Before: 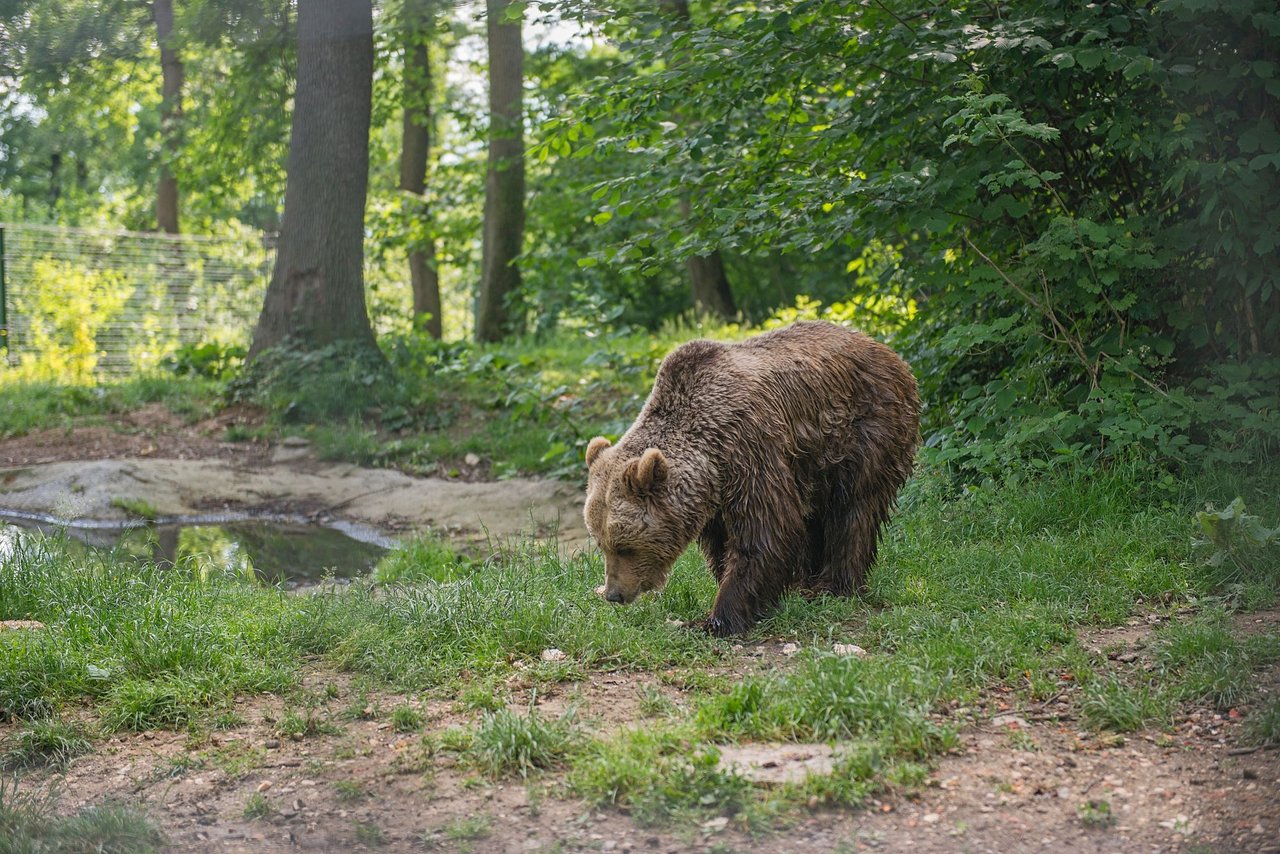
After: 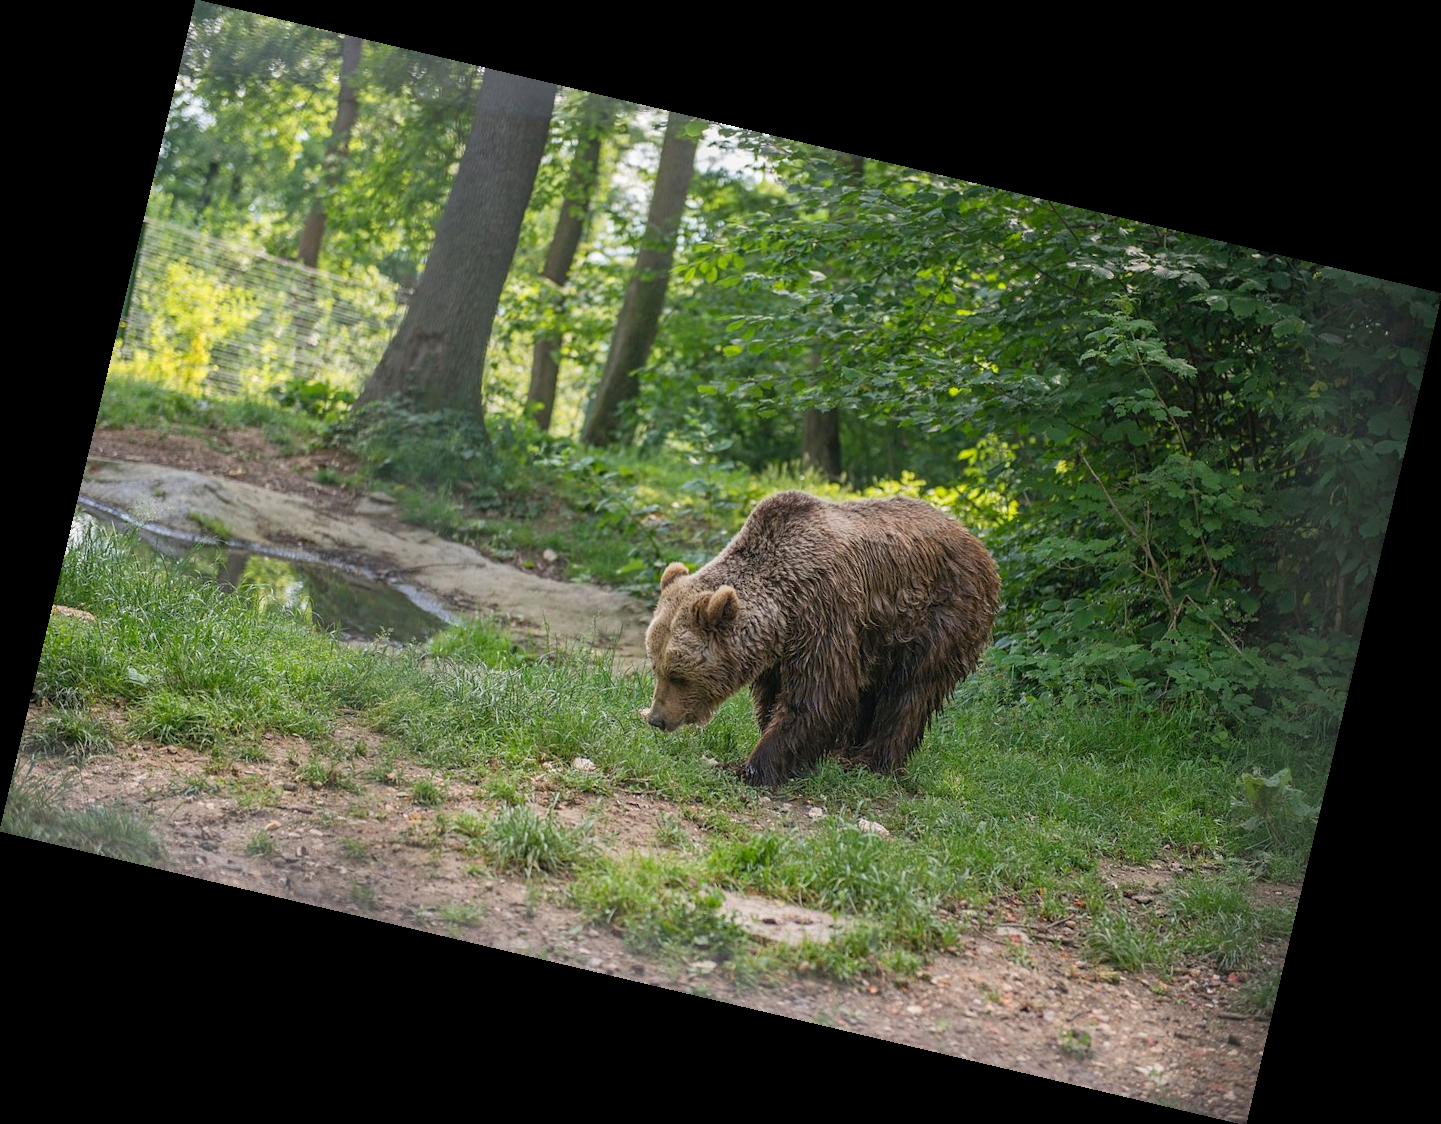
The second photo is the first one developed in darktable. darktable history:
exposure: black level correction 0.001, compensate highlight preservation false
rotate and perspective: rotation 13.27°, automatic cropping off
